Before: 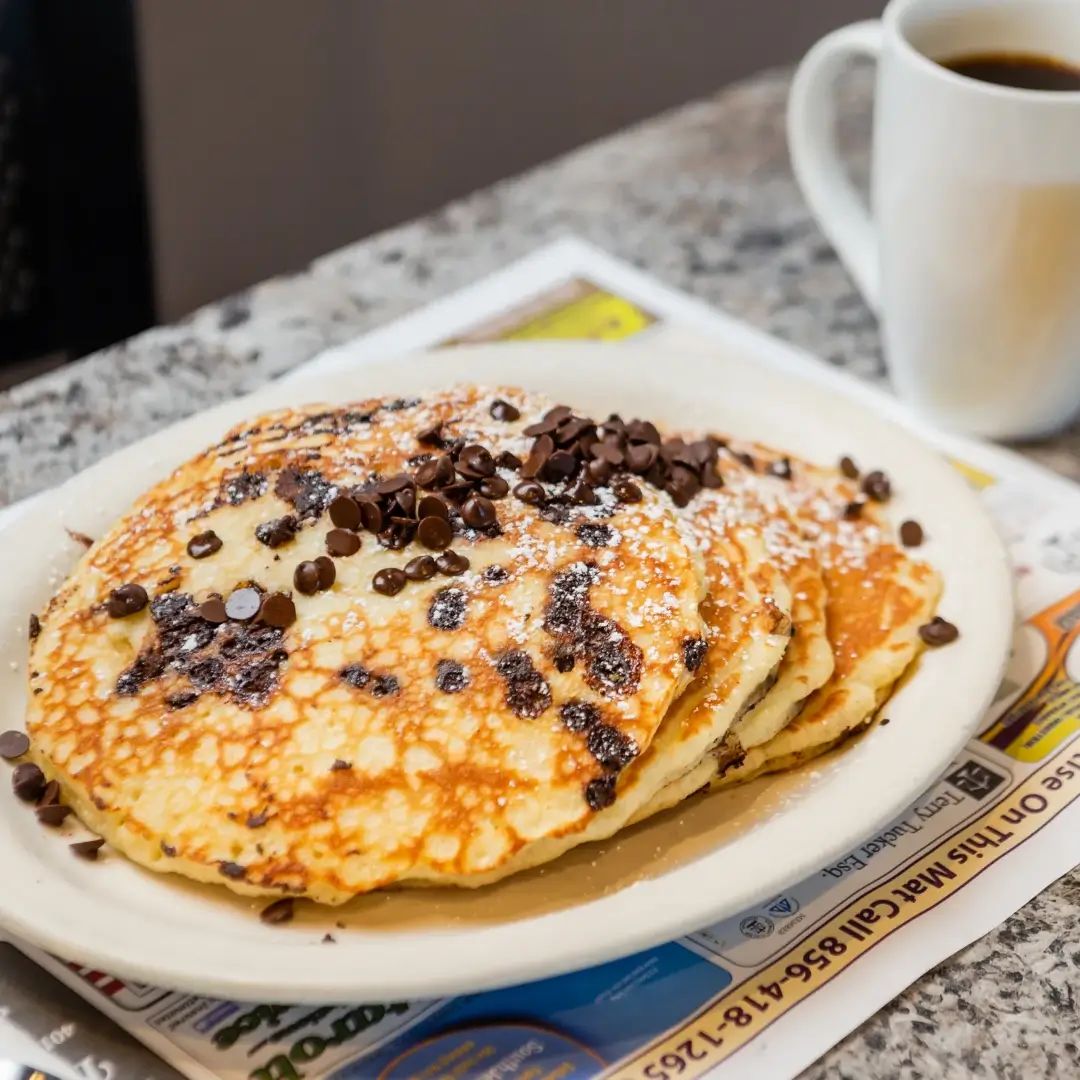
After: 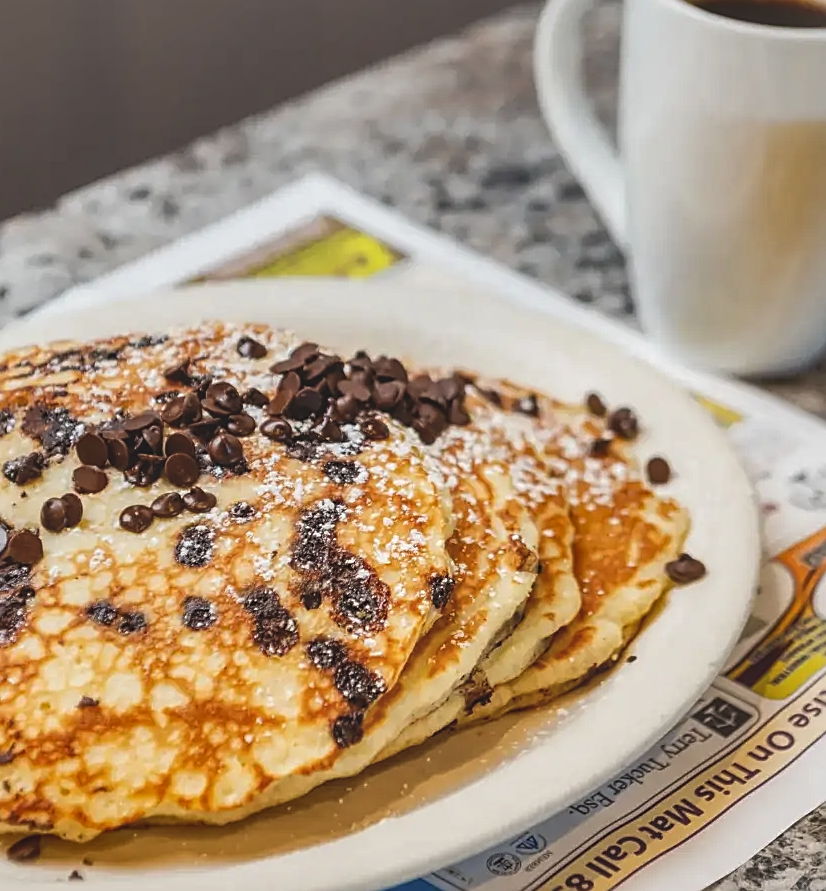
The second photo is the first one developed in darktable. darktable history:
local contrast: highlights 93%, shadows 85%, detail 160%, midtone range 0.2
crop: left 23.461%, top 5.839%, bottom 11.577%
exposure: black level correction -0.015, exposure -0.132 EV, compensate exposure bias true, compensate highlight preservation false
shadows and highlights: shadows 60.06, soften with gaussian
sharpen: on, module defaults
